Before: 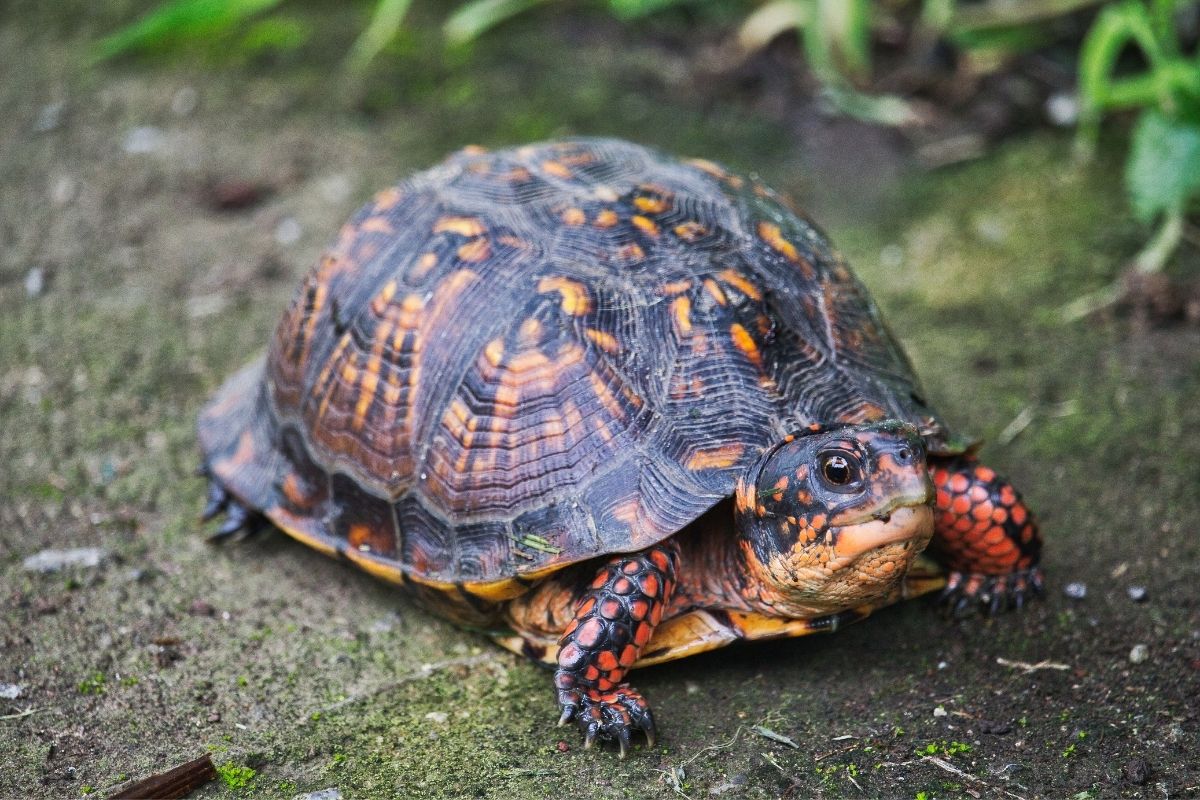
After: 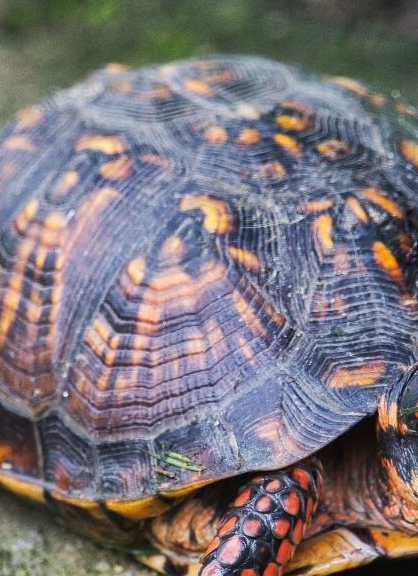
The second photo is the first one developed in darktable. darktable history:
crop and rotate: left 29.909%, top 10.322%, right 35.192%, bottom 17.614%
